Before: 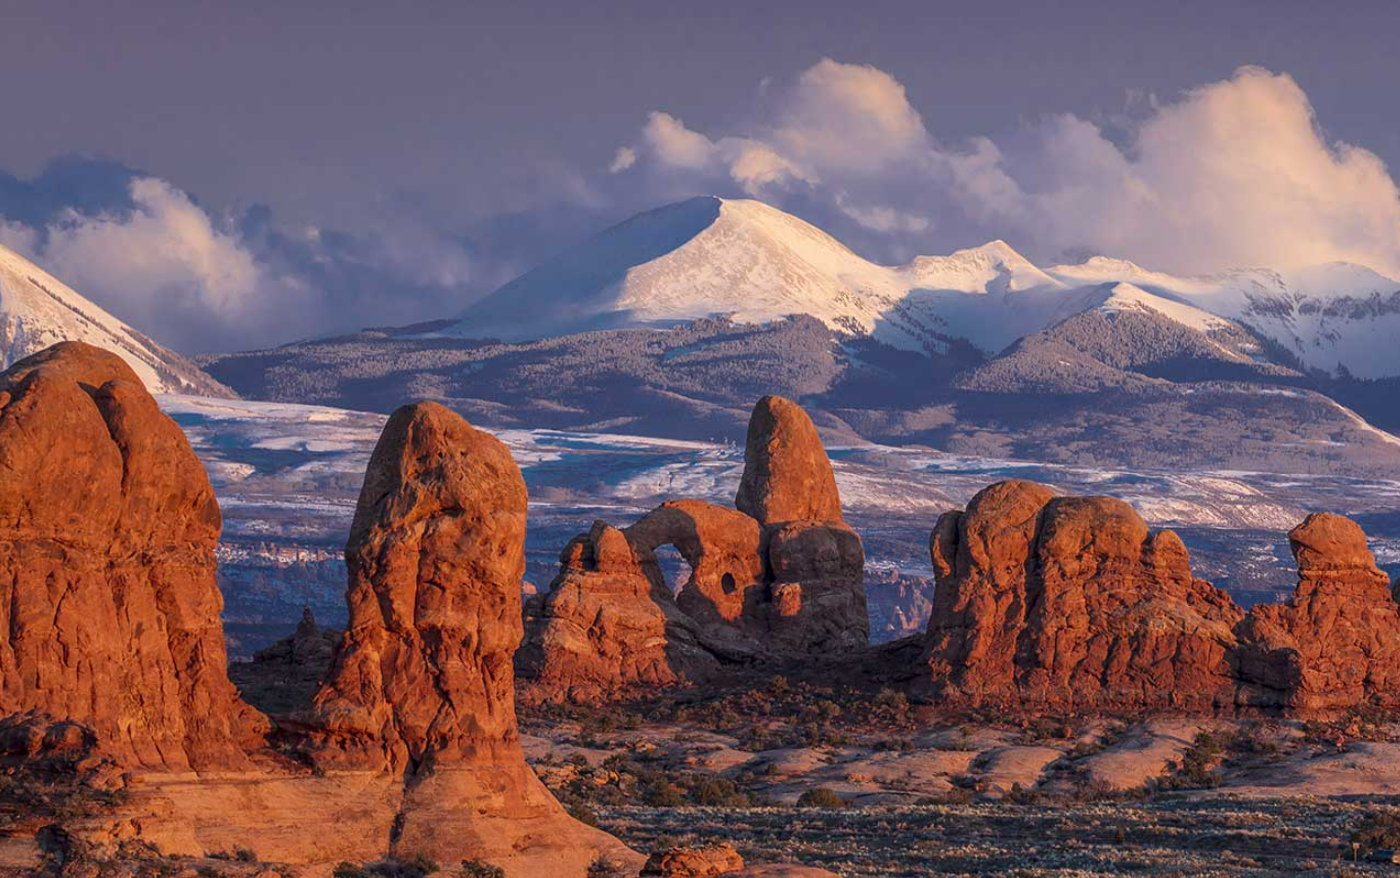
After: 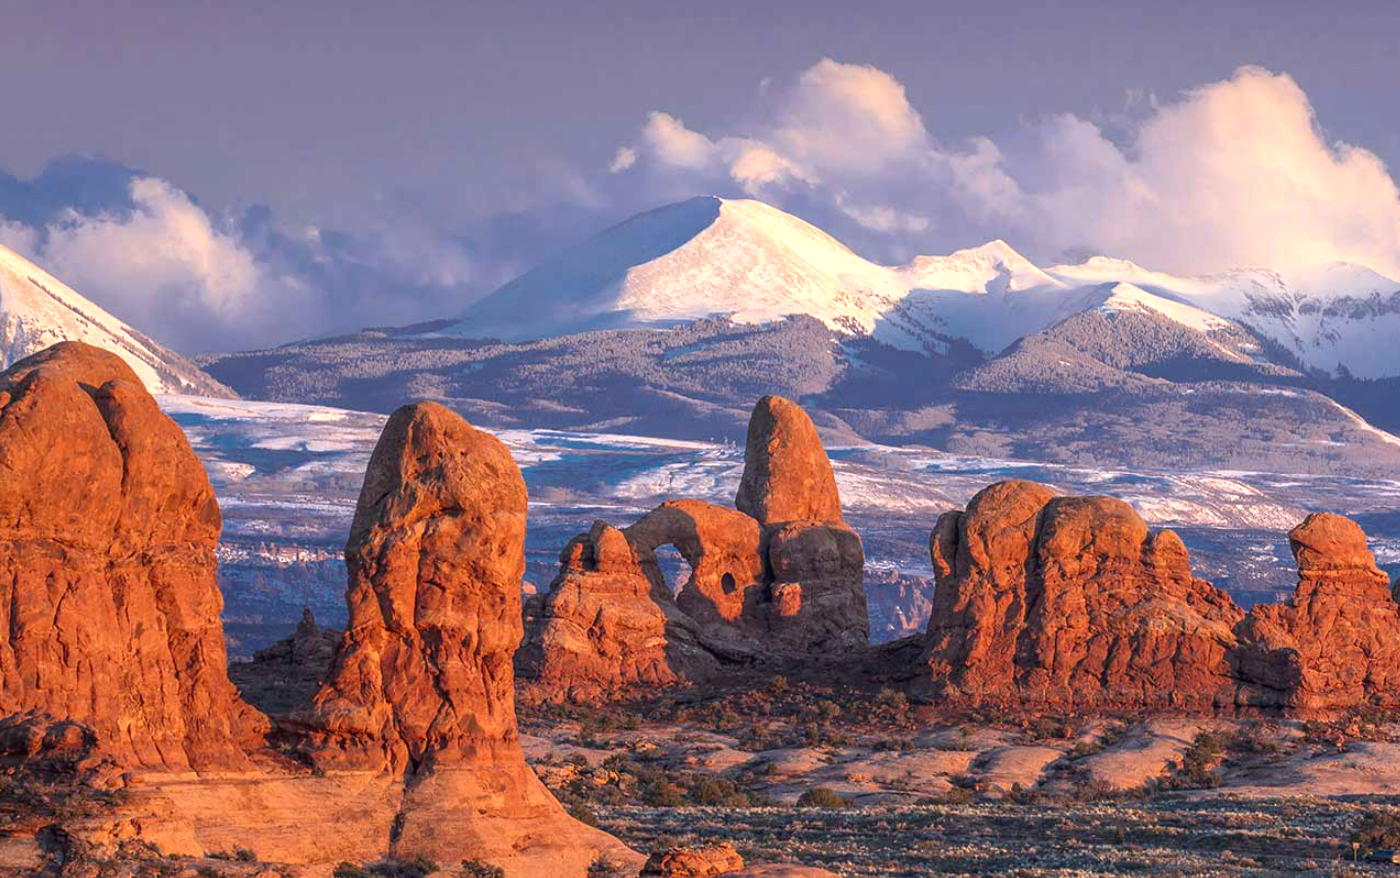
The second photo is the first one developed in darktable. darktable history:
exposure: black level correction 0, exposure 0.7 EV, compensate exposure bias true, compensate highlight preservation false
local contrast: mode bilateral grid, contrast 100, coarseness 100, detail 91%, midtone range 0.2
